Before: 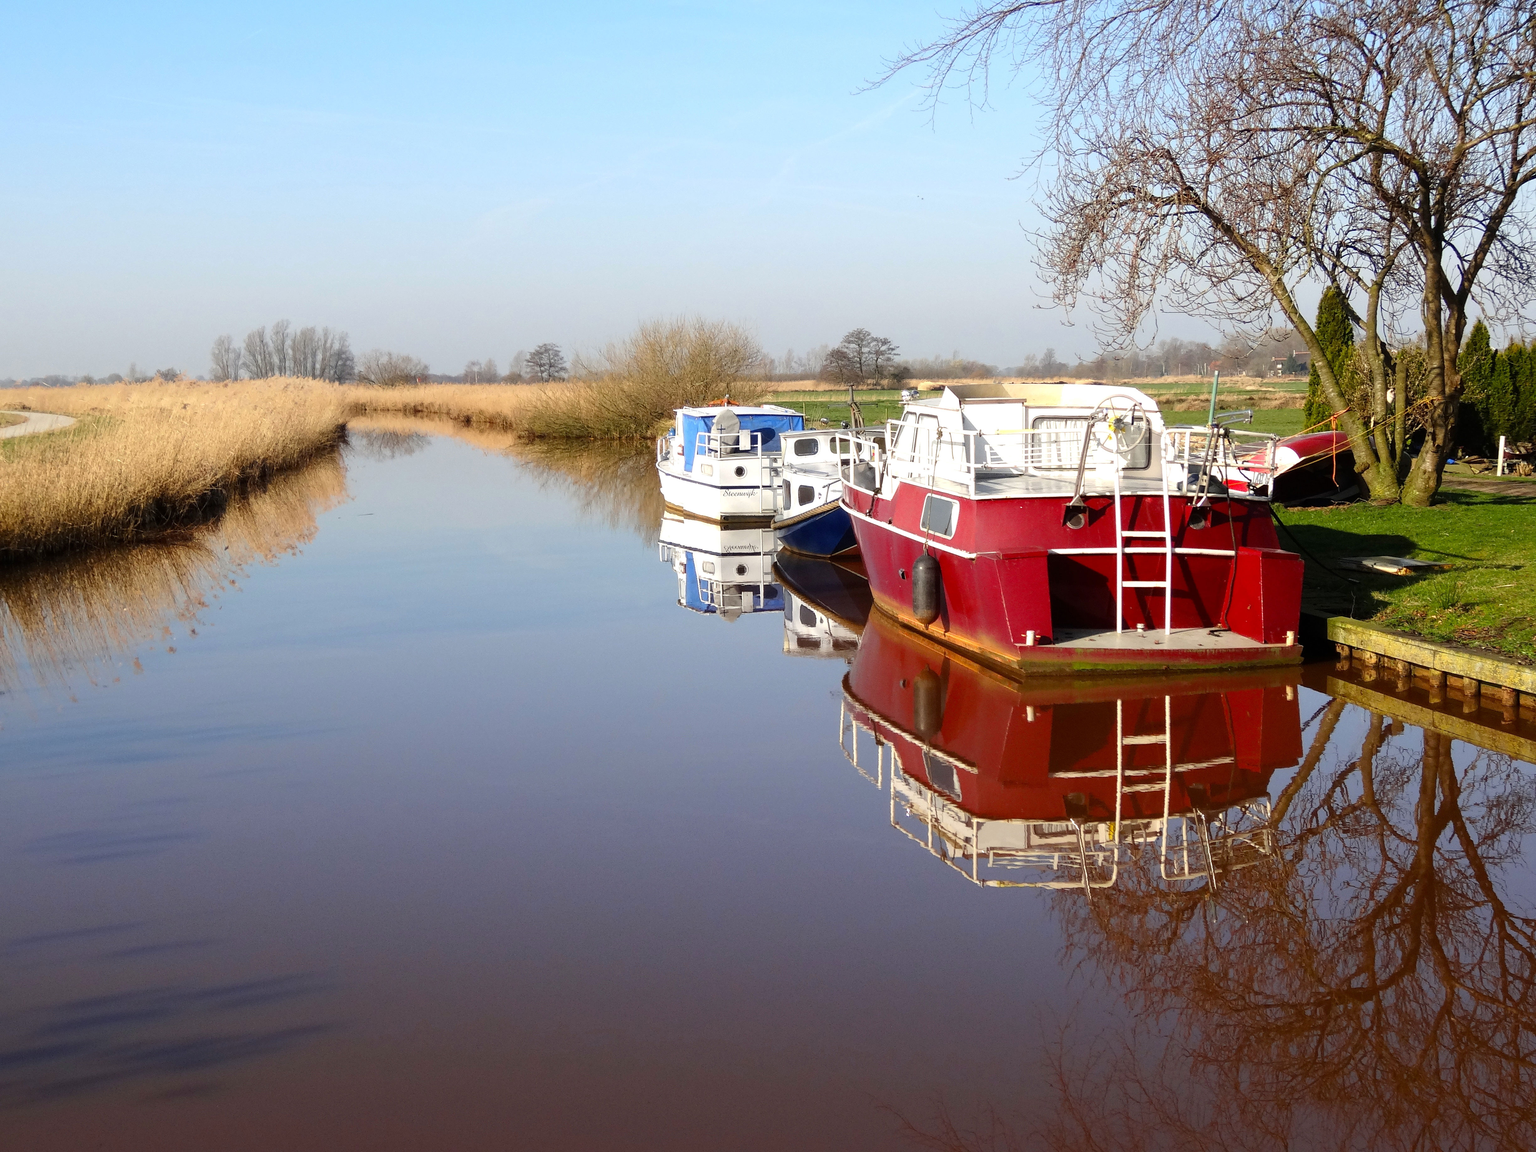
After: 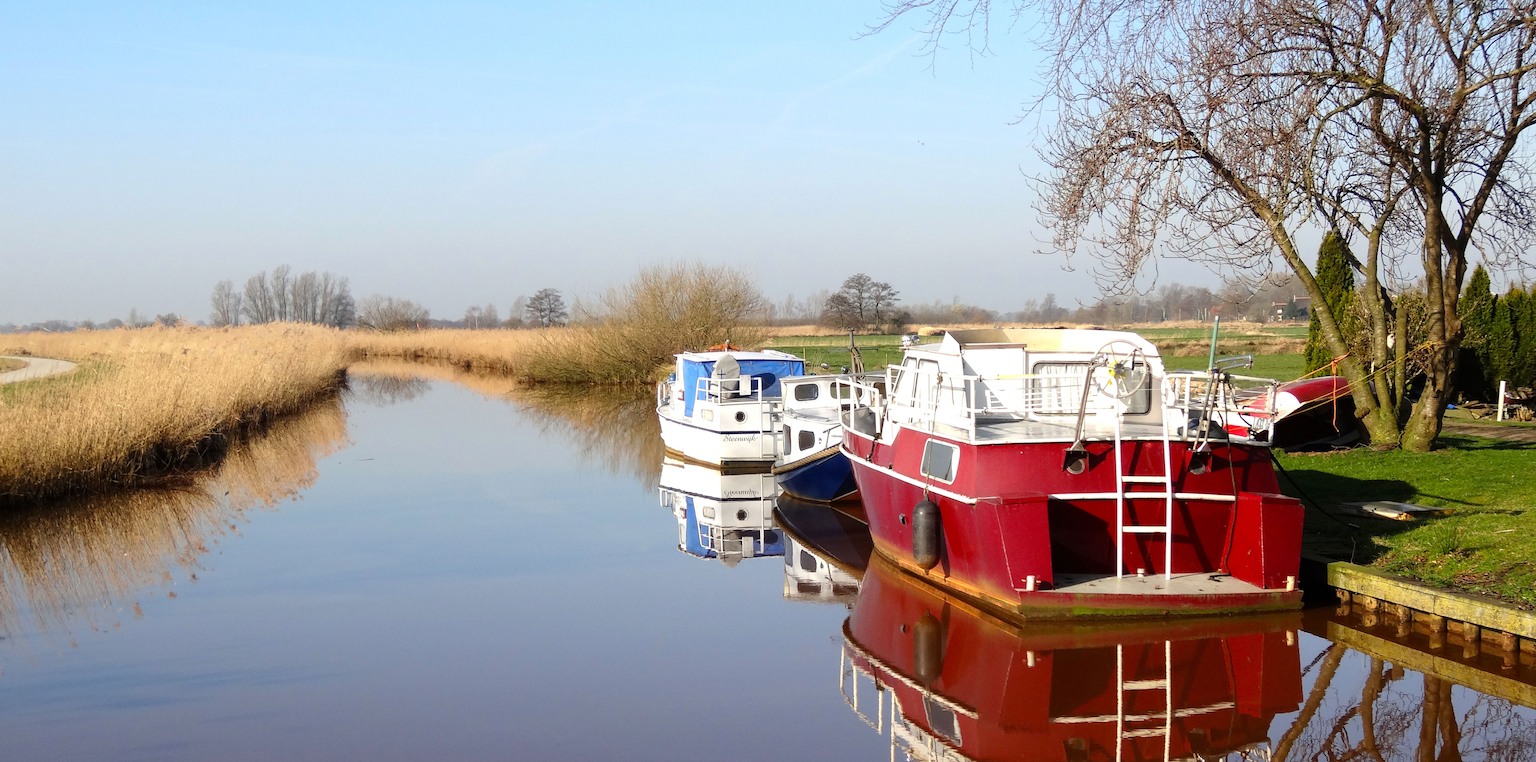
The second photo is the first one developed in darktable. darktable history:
crop and rotate: top 4.832%, bottom 29.018%
